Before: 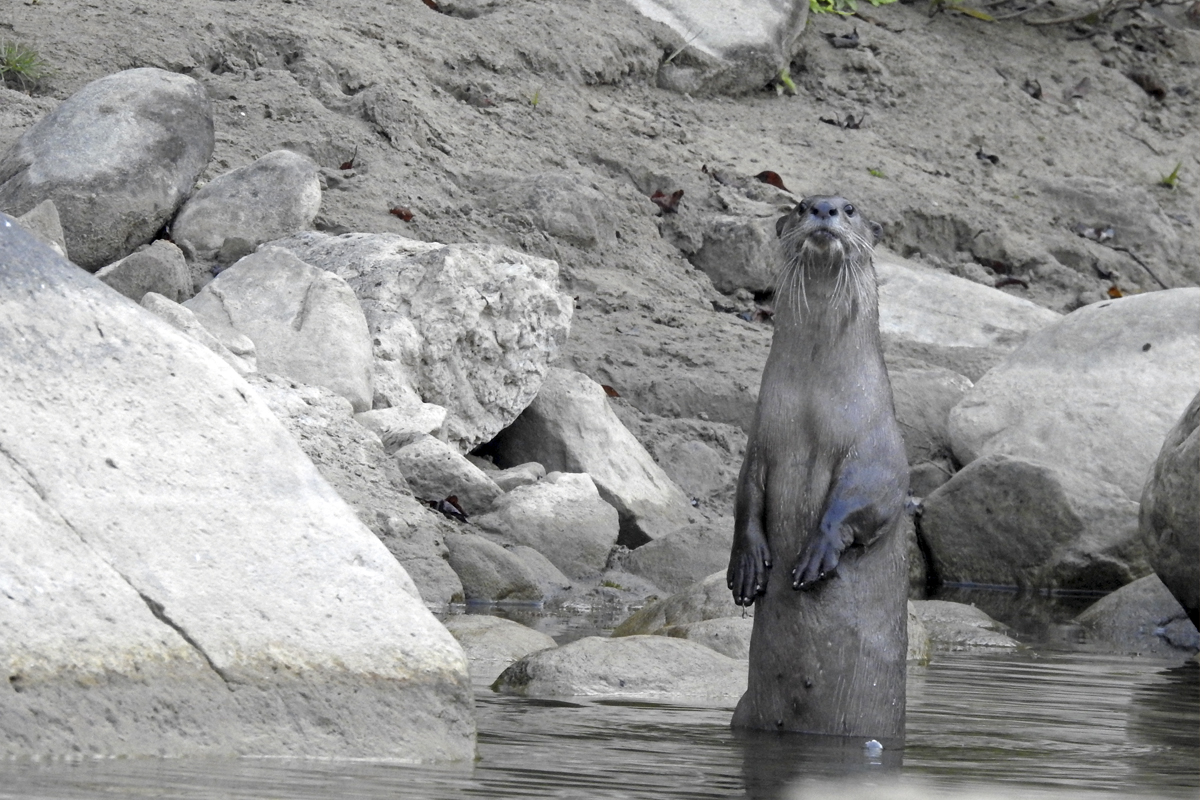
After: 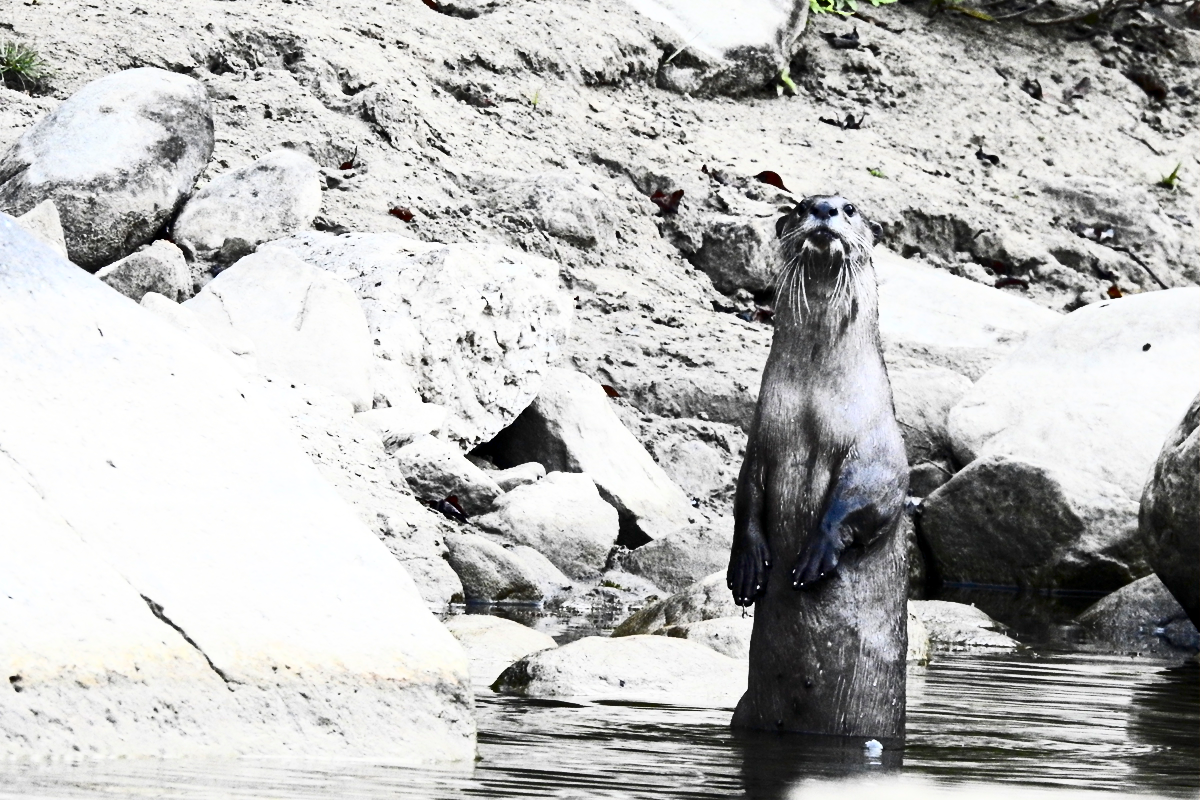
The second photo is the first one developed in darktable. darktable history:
contrast brightness saturation: contrast 0.93, brightness 0.2
